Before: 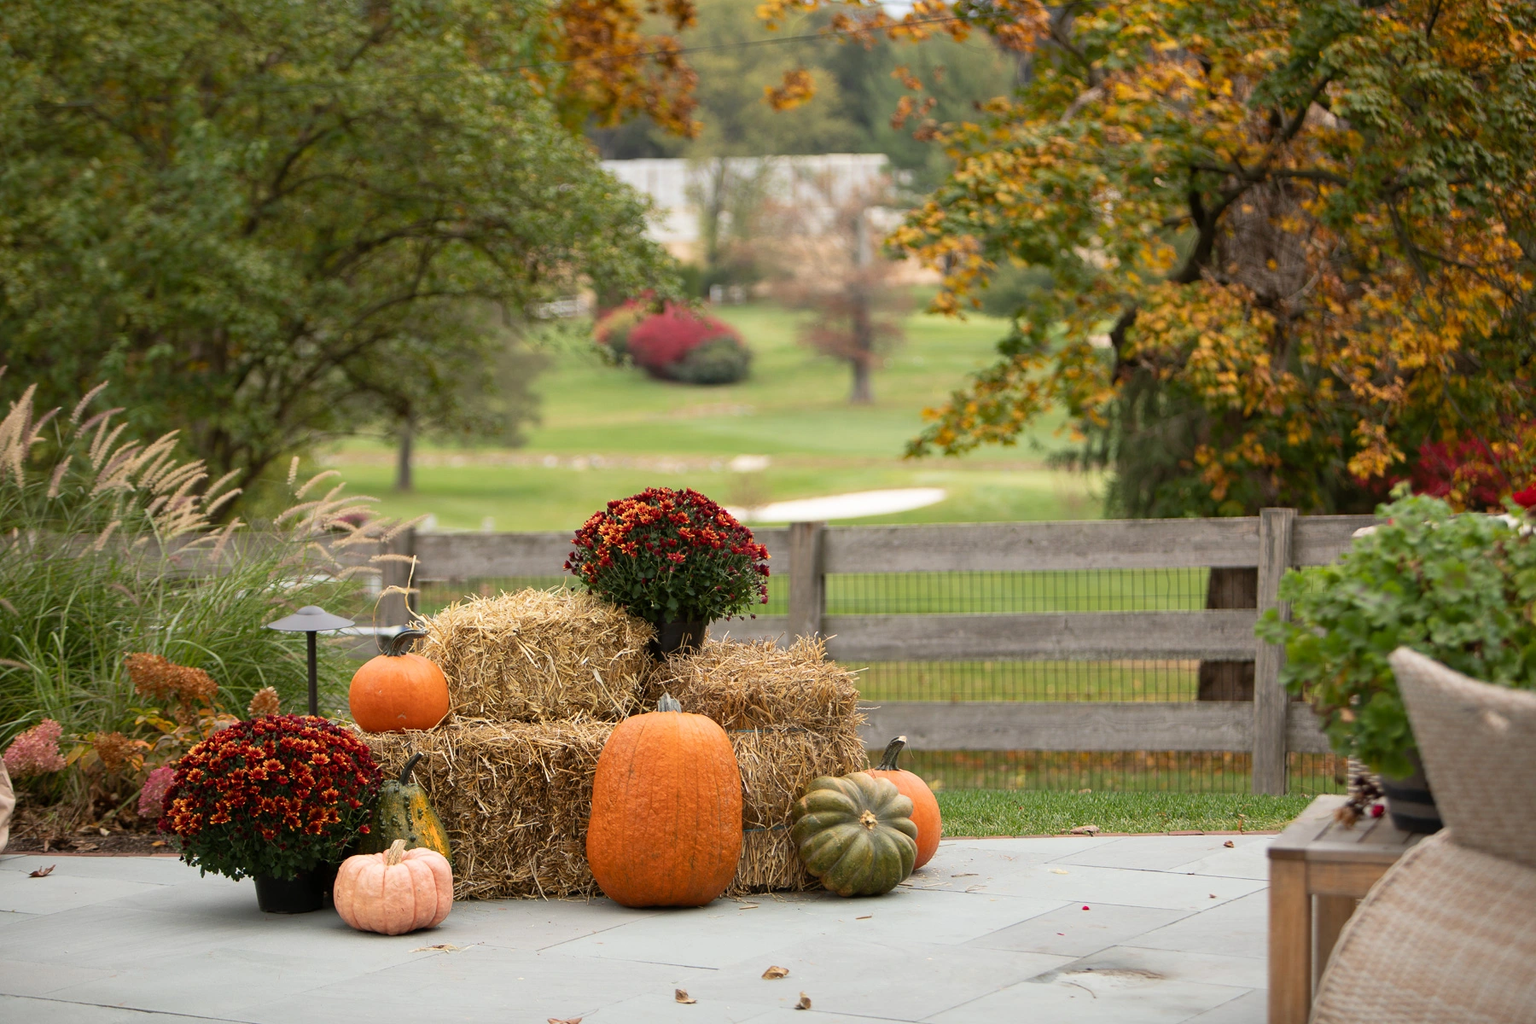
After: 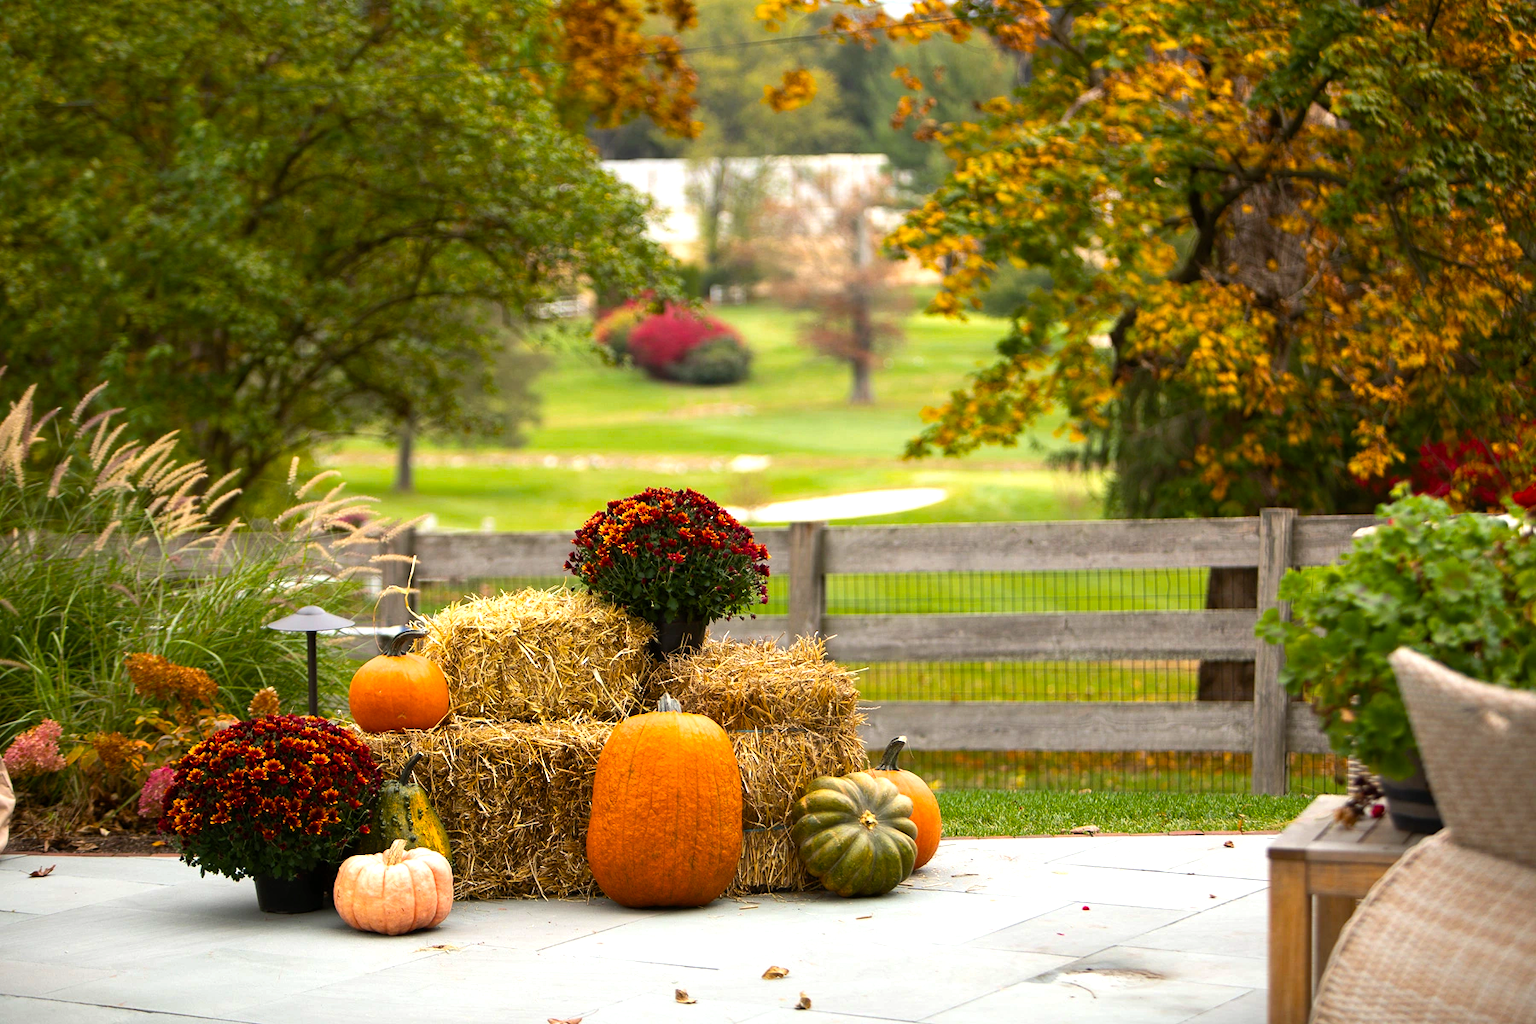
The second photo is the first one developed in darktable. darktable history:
color balance rgb: perceptual saturation grading › global saturation 39.794%, perceptual brilliance grading › global brilliance -5.651%, perceptual brilliance grading › highlights 24.352%, perceptual brilliance grading › mid-tones 7.082%, perceptual brilliance grading › shadows -5.053%
